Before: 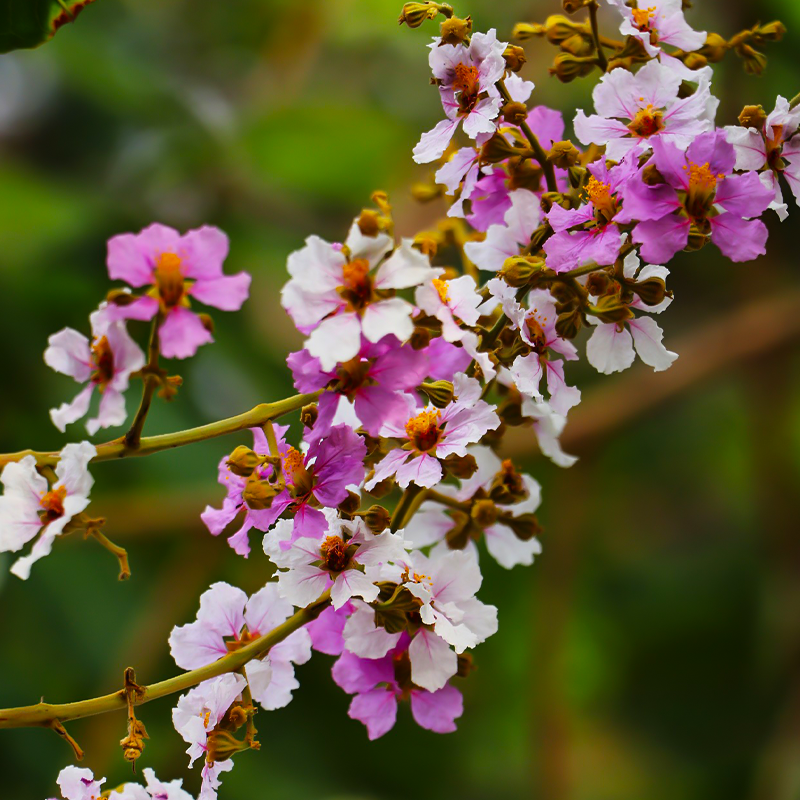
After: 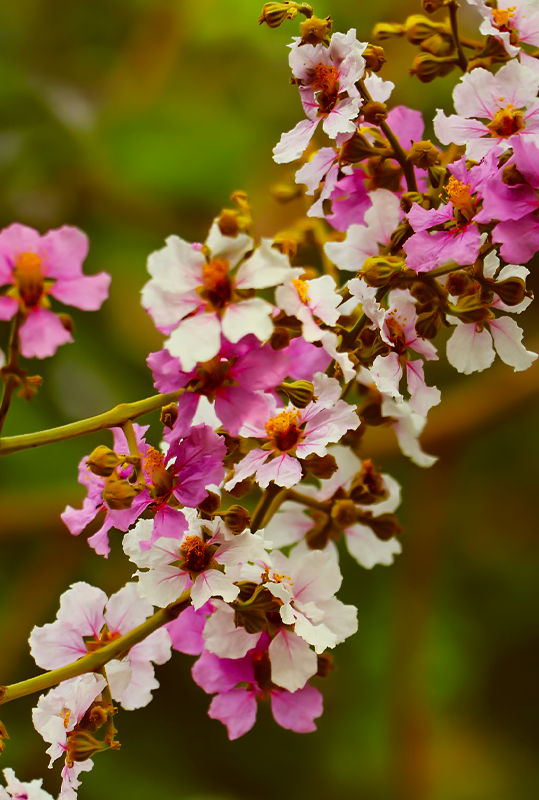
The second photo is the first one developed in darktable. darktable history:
crop and rotate: left 17.55%, right 15.072%
color correction: highlights a* -5.3, highlights b* 9.8, shadows a* 9.65, shadows b* 24.34
